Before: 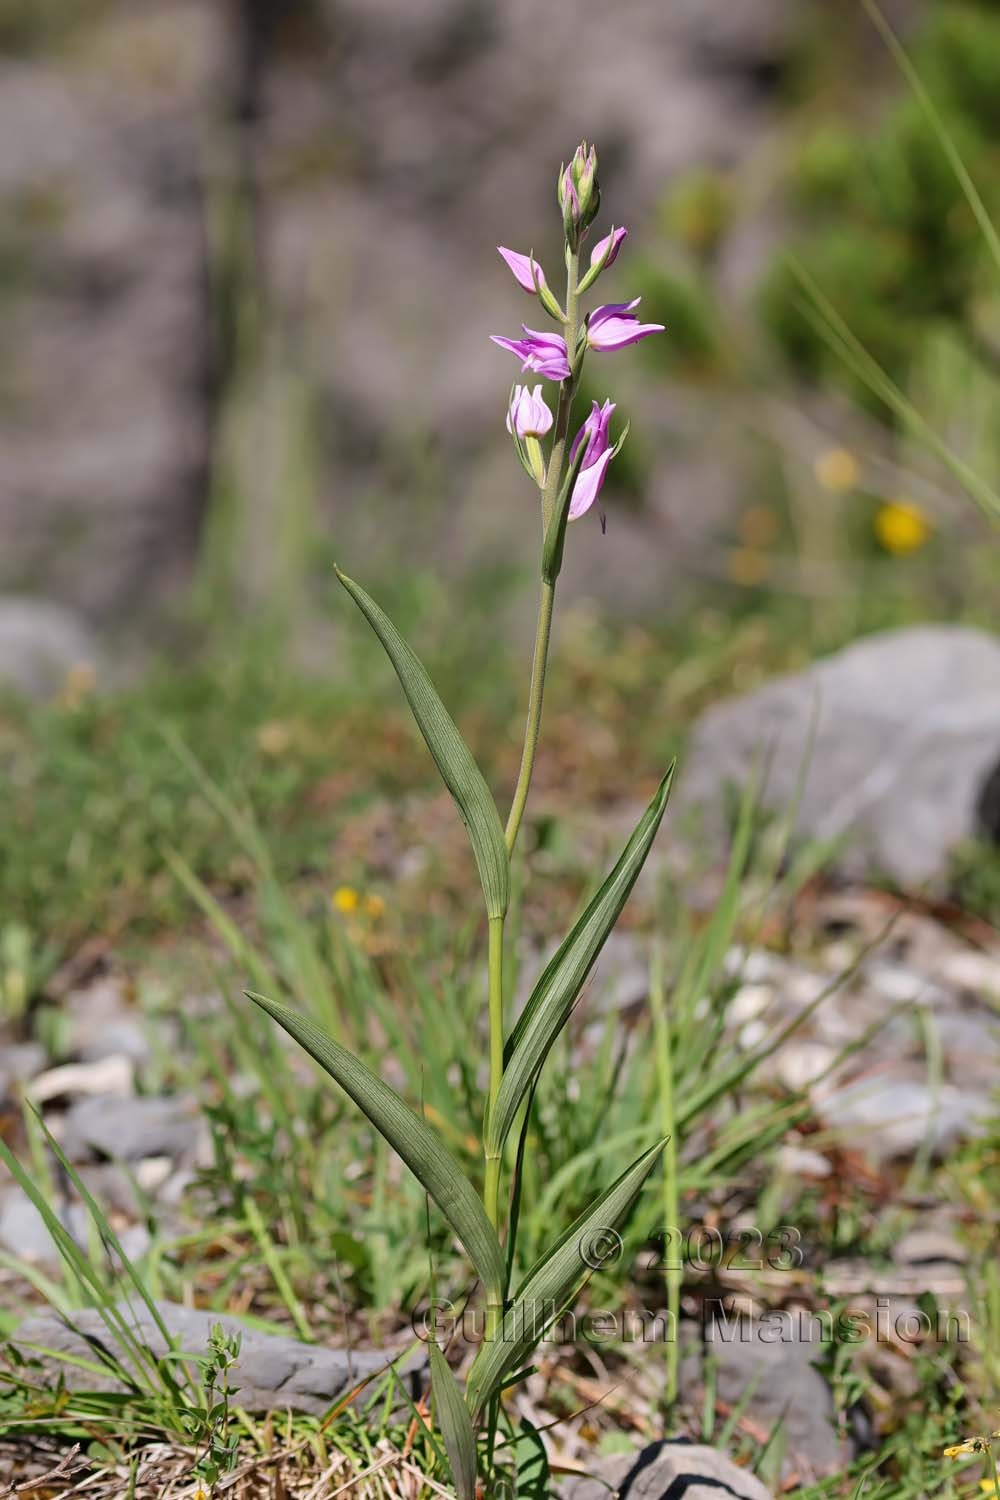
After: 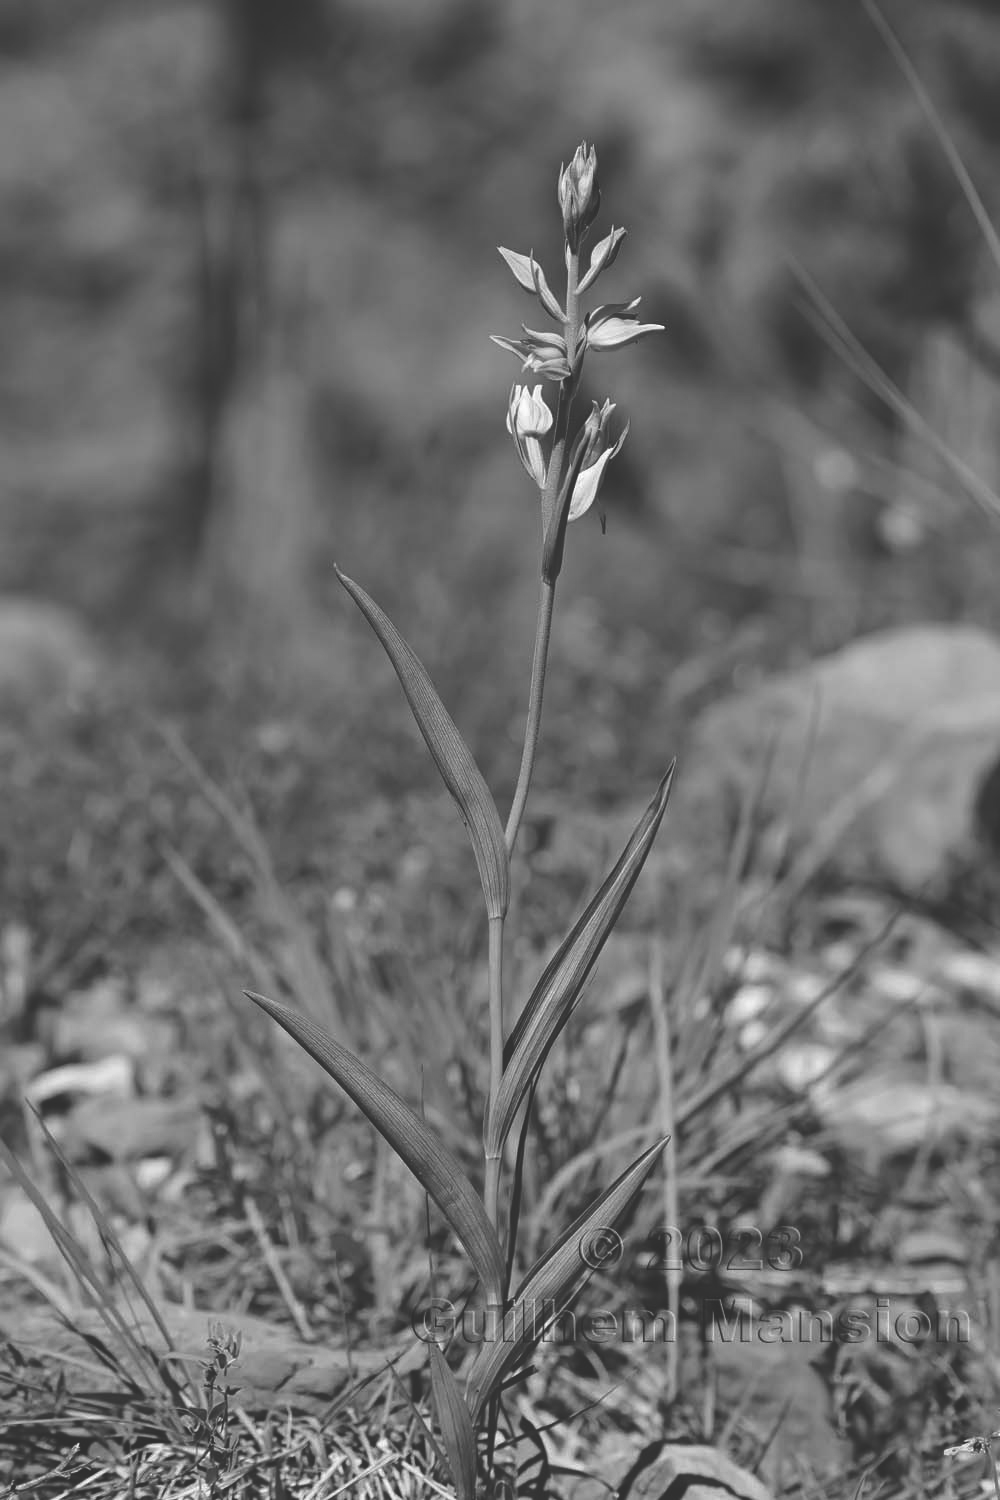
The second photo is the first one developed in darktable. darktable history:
monochrome: on, module defaults
color balance rgb: perceptual saturation grading › global saturation 30%, global vibrance 20%
rgb curve: curves: ch0 [(0, 0.186) (0.314, 0.284) (0.576, 0.466) (0.805, 0.691) (0.936, 0.886)]; ch1 [(0, 0.186) (0.314, 0.284) (0.581, 0.534) (0.771, 0.746) (0.936, 0.958)]; ch2 [(0, 0.216) (0.275, 0.39) (1, 1)], mode RGB, independent channels, compensate middle gray true, preserve colors none
